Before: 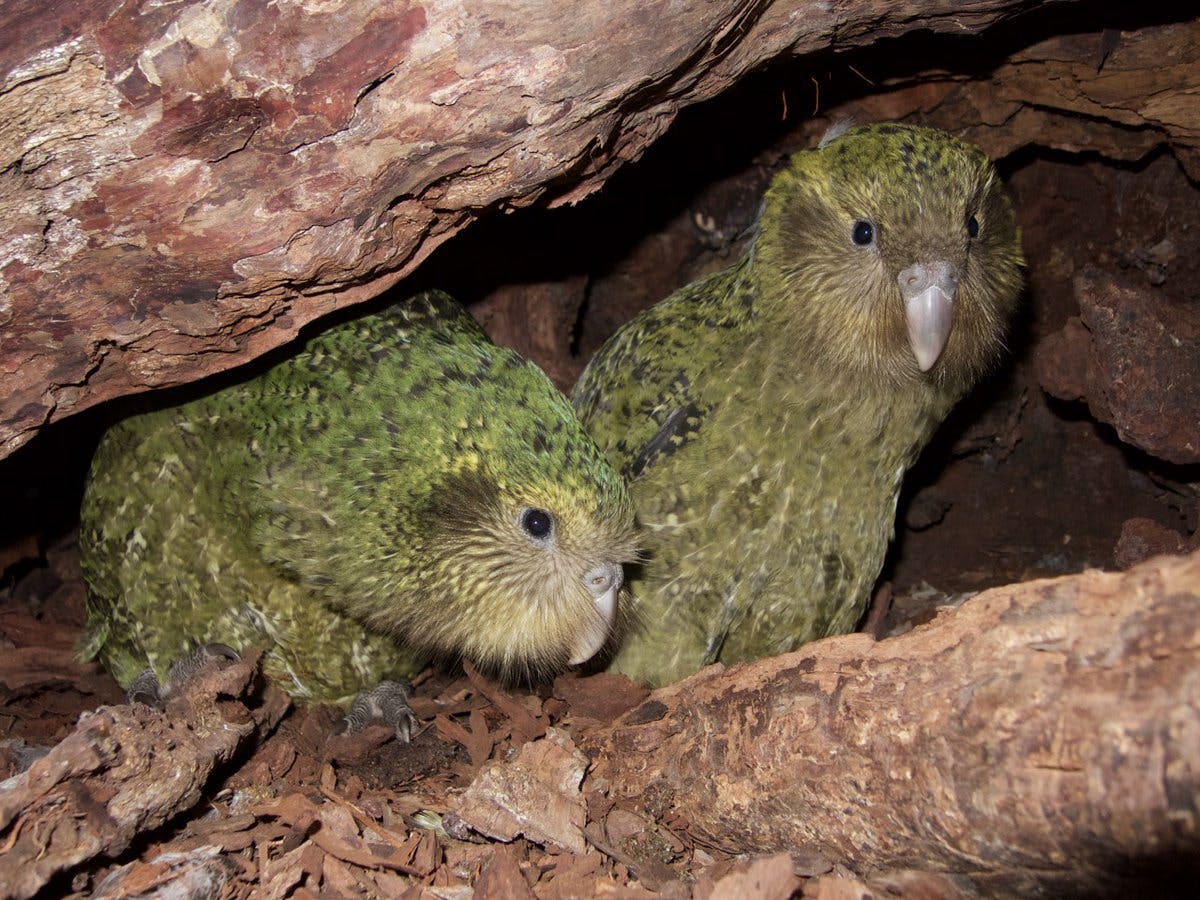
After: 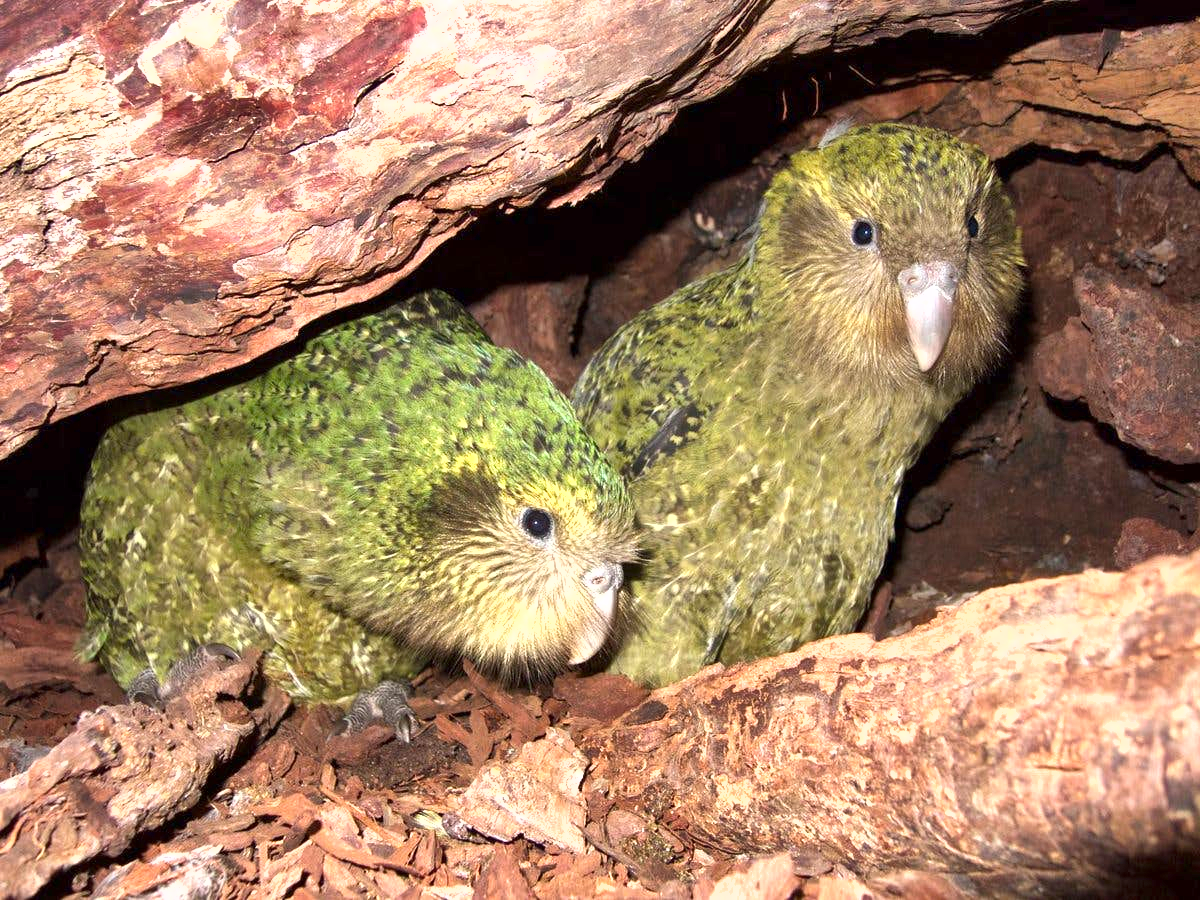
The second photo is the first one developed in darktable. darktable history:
tone equalizer: on, module defaults
shadows and highlights: shadows 59.71, soften with gaussian
exposure: exposure 1.263 EV, compensate highlight preservation false
